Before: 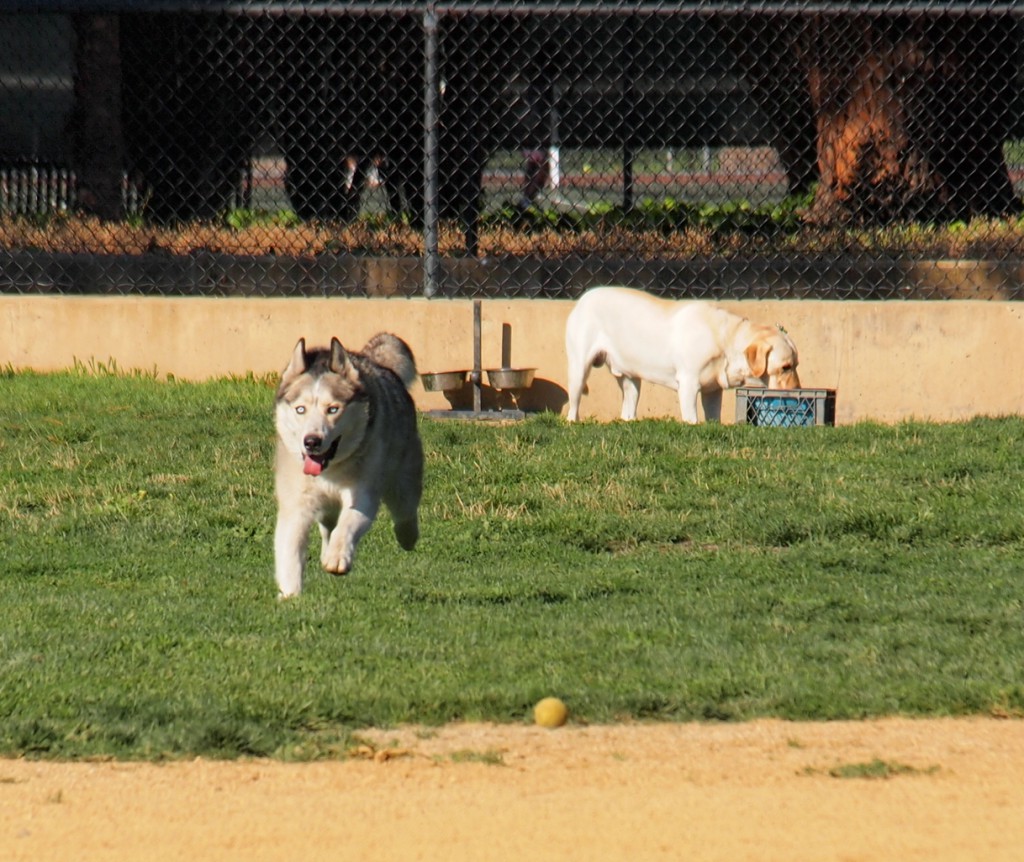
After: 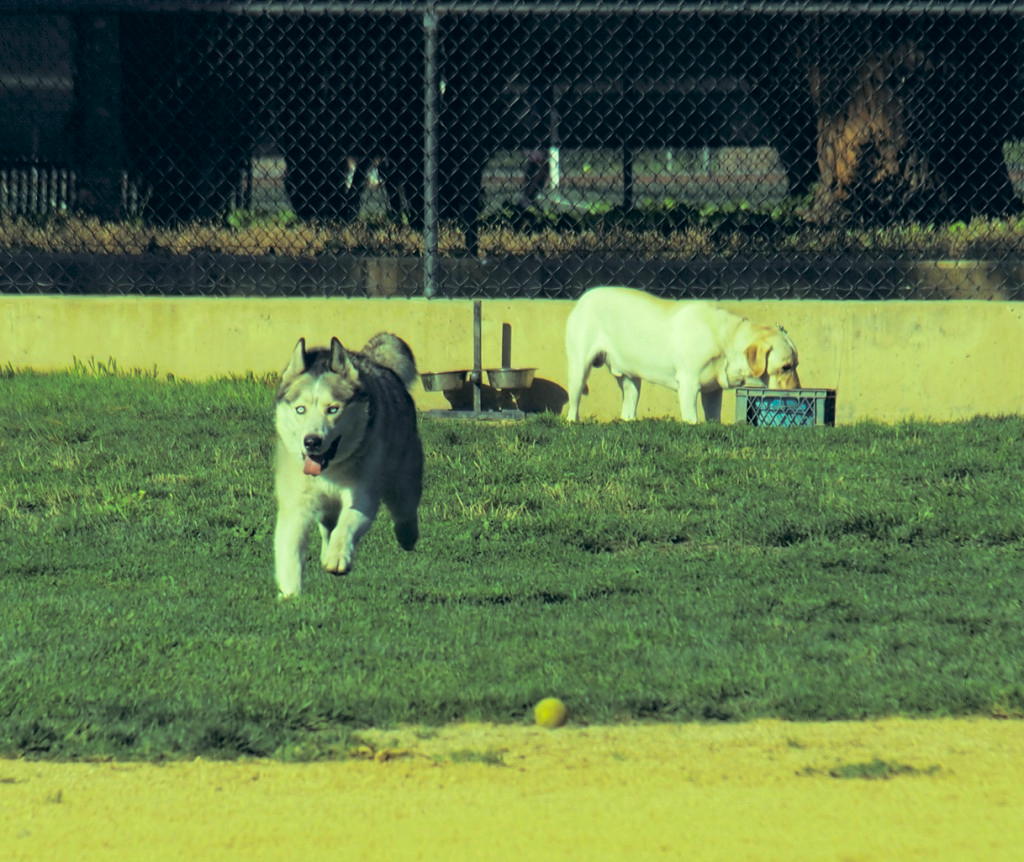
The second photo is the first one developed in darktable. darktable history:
color calibration: illuminant F (fluorescent), F source F9 (Cool White Deluxe 4150 K) – high CRI, x 0.374, y 0.373, temperature 4158.34 K
color correction: highlights a* -15.58, highlights b* 40, shadows a* -40, shadows b* -26.18
split-toning: shadows › saturation 0.24, highlights › hue 54°, highlights › saturation 0.24
